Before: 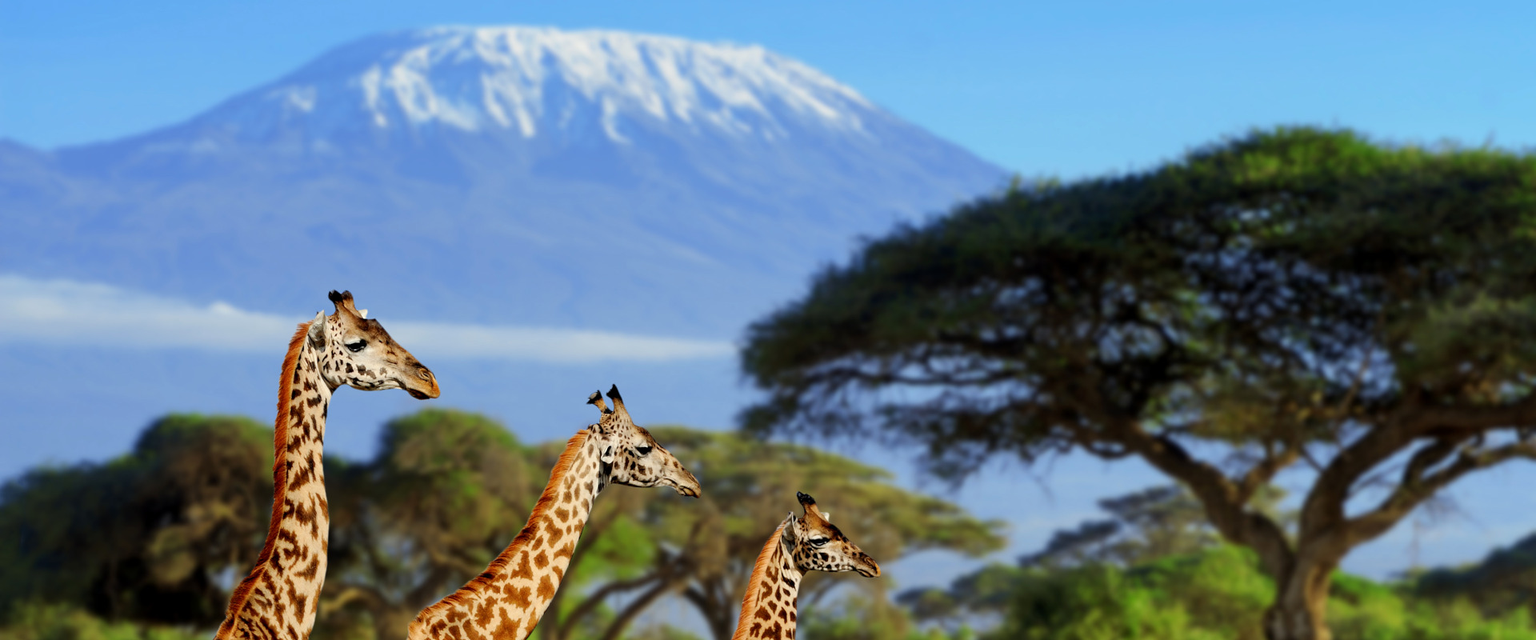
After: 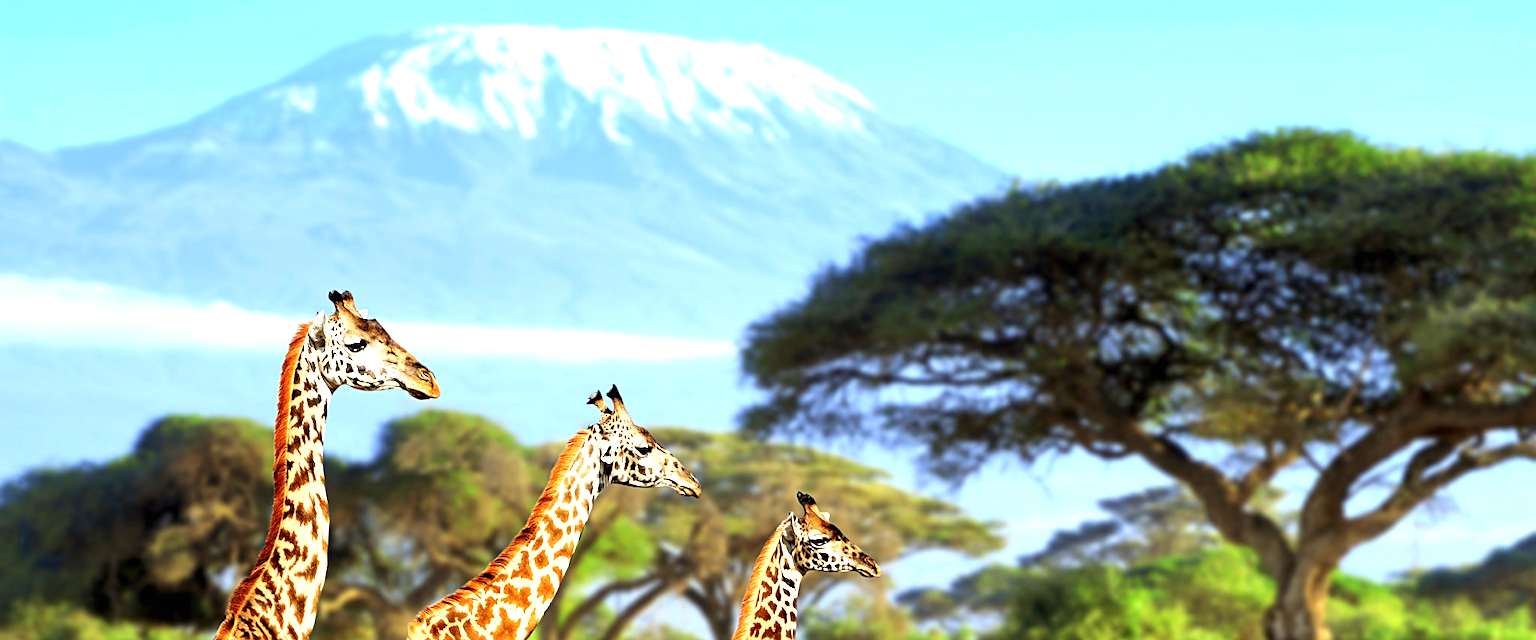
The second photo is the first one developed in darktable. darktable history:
exposure: black level correction 0, exposure 0.698 EV, compensate exposure bias true, compensate highlight preservation false
sharpen: on, module defaults
